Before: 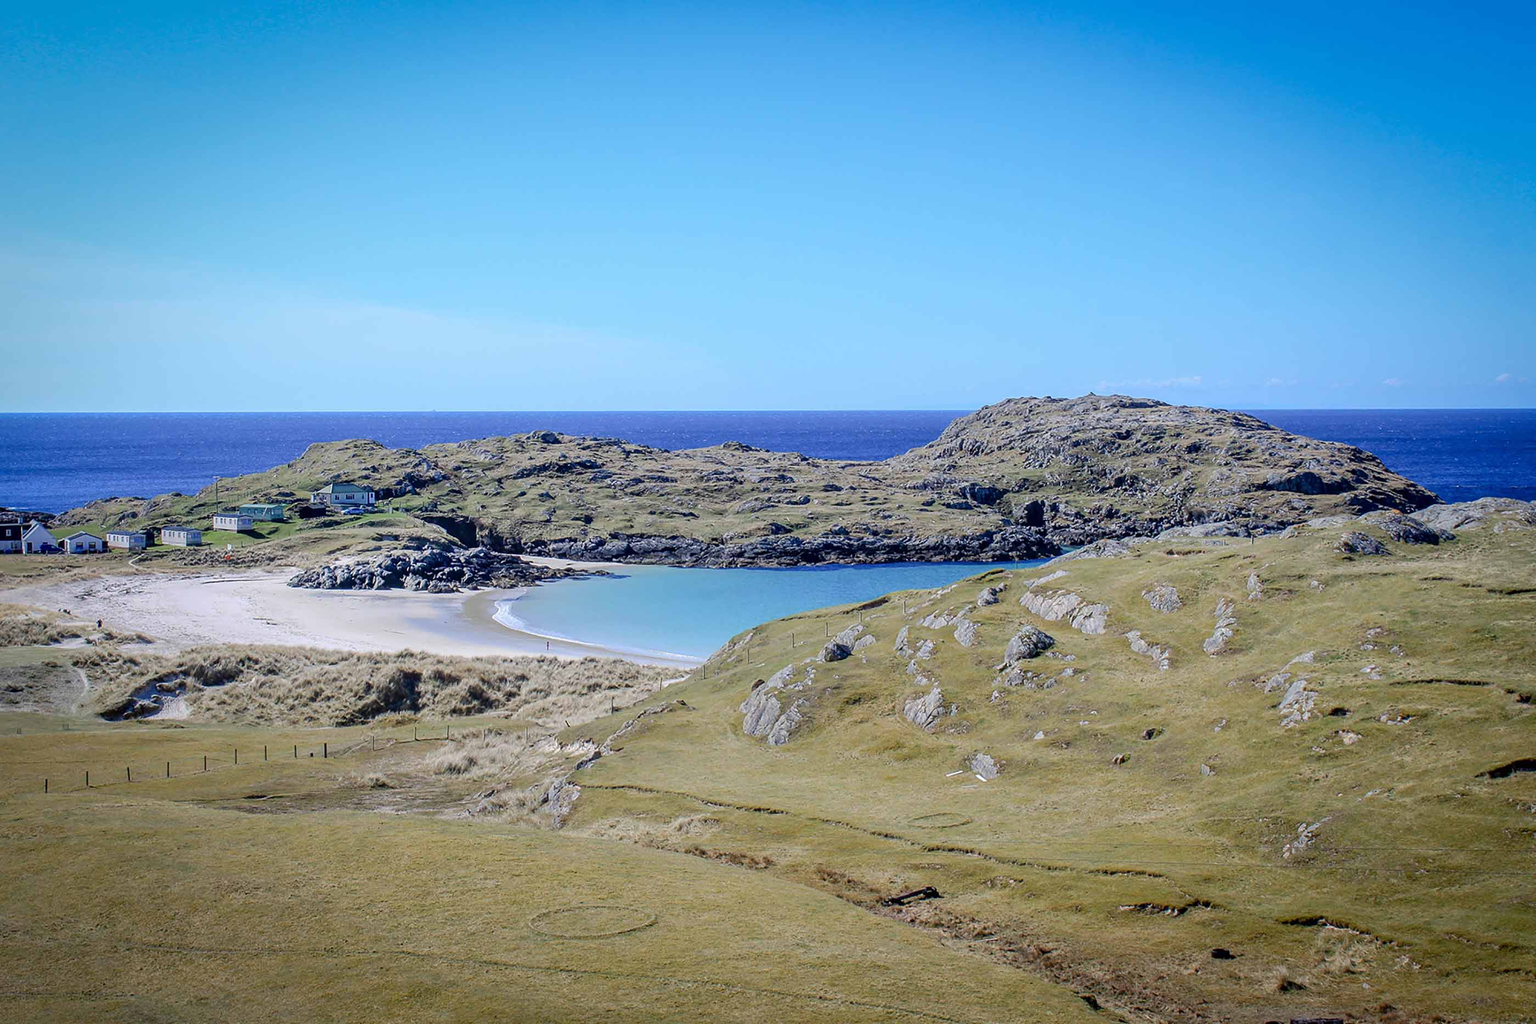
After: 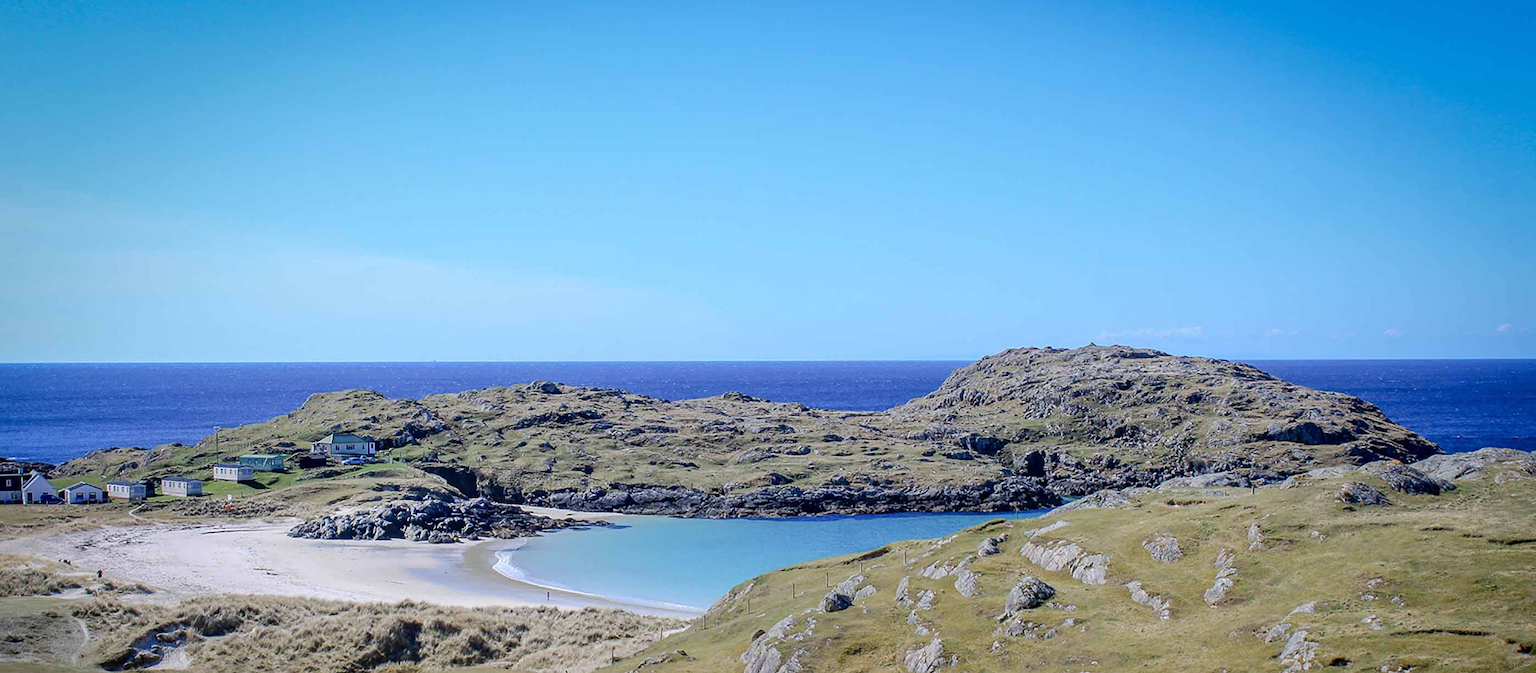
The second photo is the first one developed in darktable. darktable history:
crop and rotate: top 4.949%, bottom 29.28%
